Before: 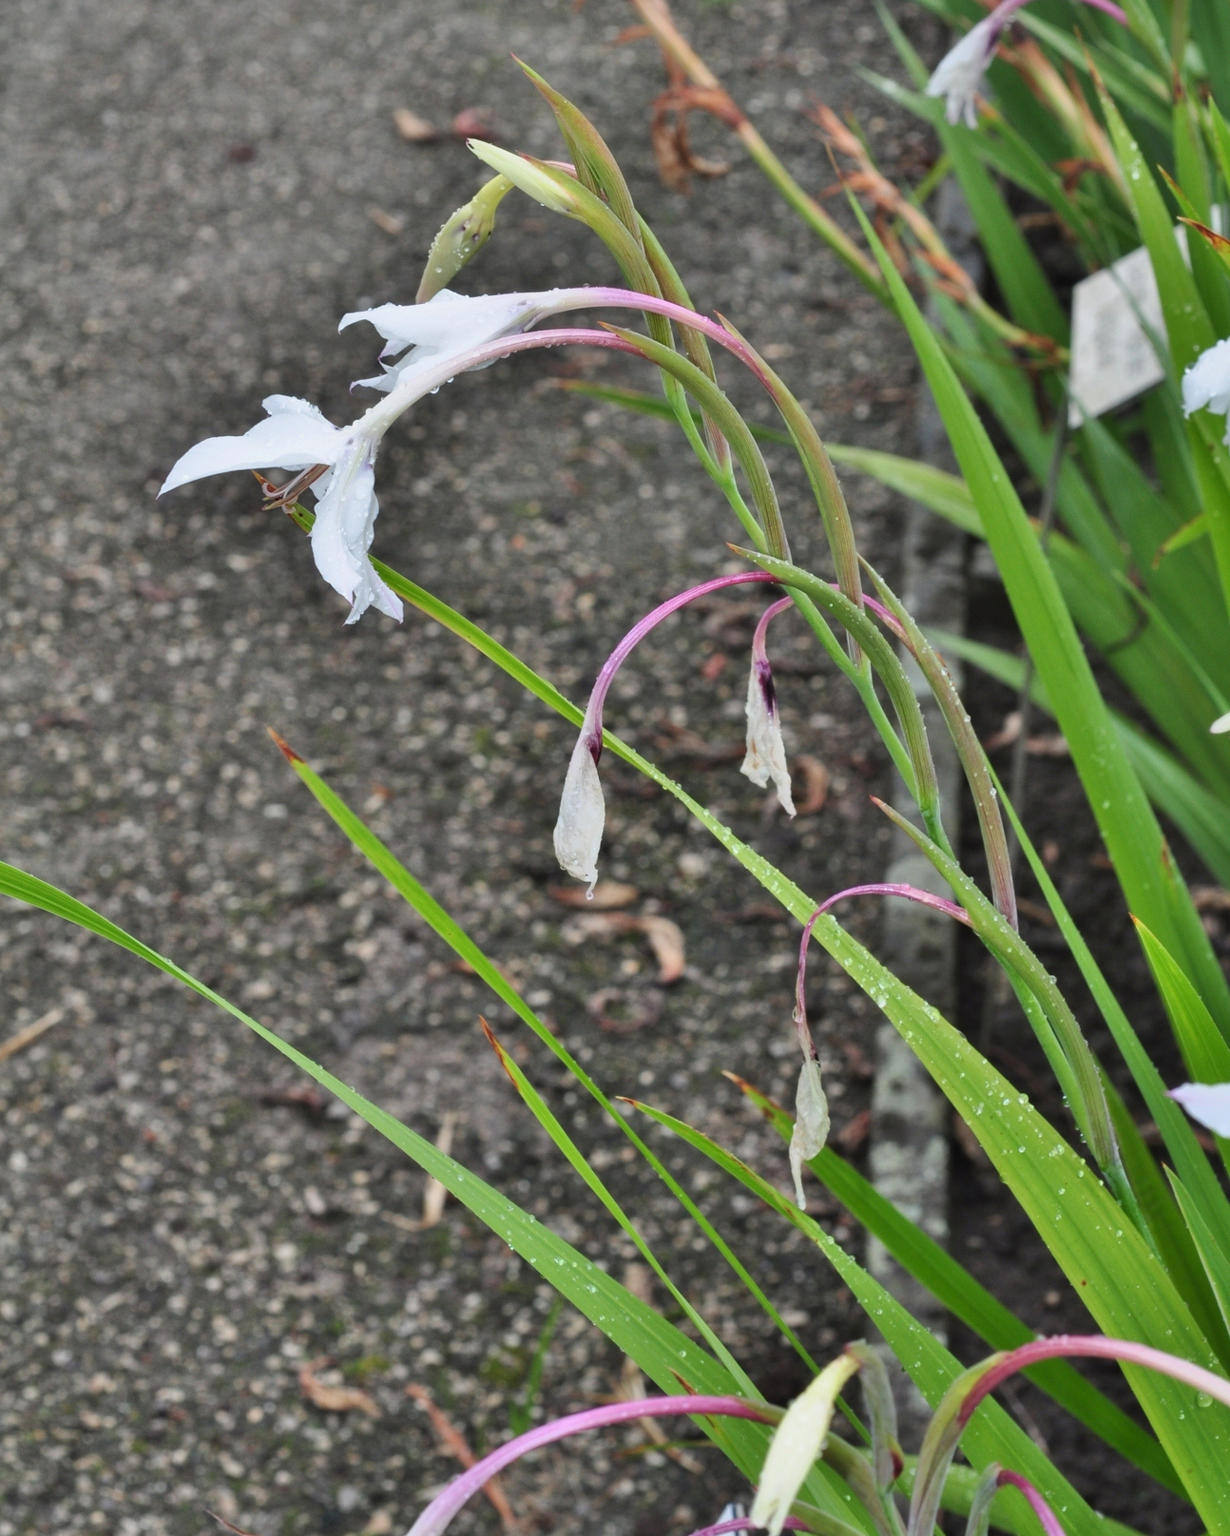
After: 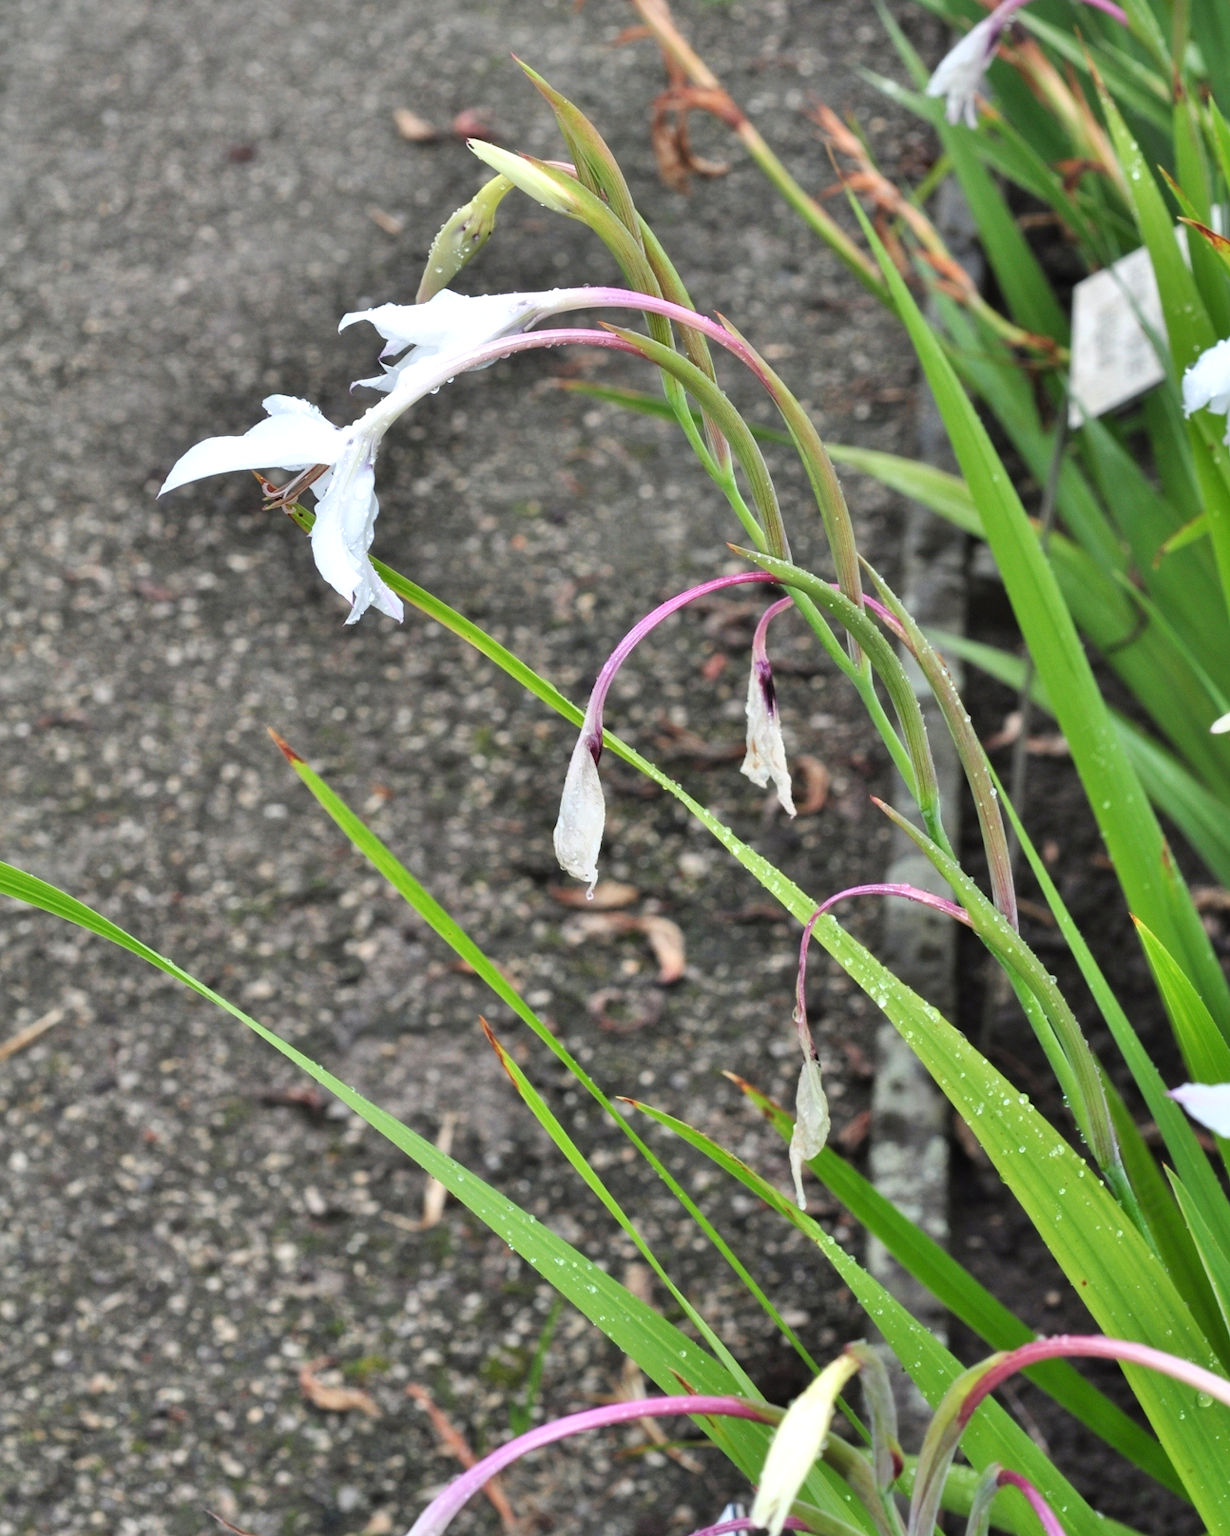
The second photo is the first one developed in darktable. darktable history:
tone equalizer: -8 EV -0.443 EV, -7 EV -0.361 EV, -6 EV -0.348 EV, -5 EV -0.262 EV, -3 EV 0.237 EV, -2 EV 0.358 EV, -1 EV 0.367 EV, +0 EV 0.438 EV
